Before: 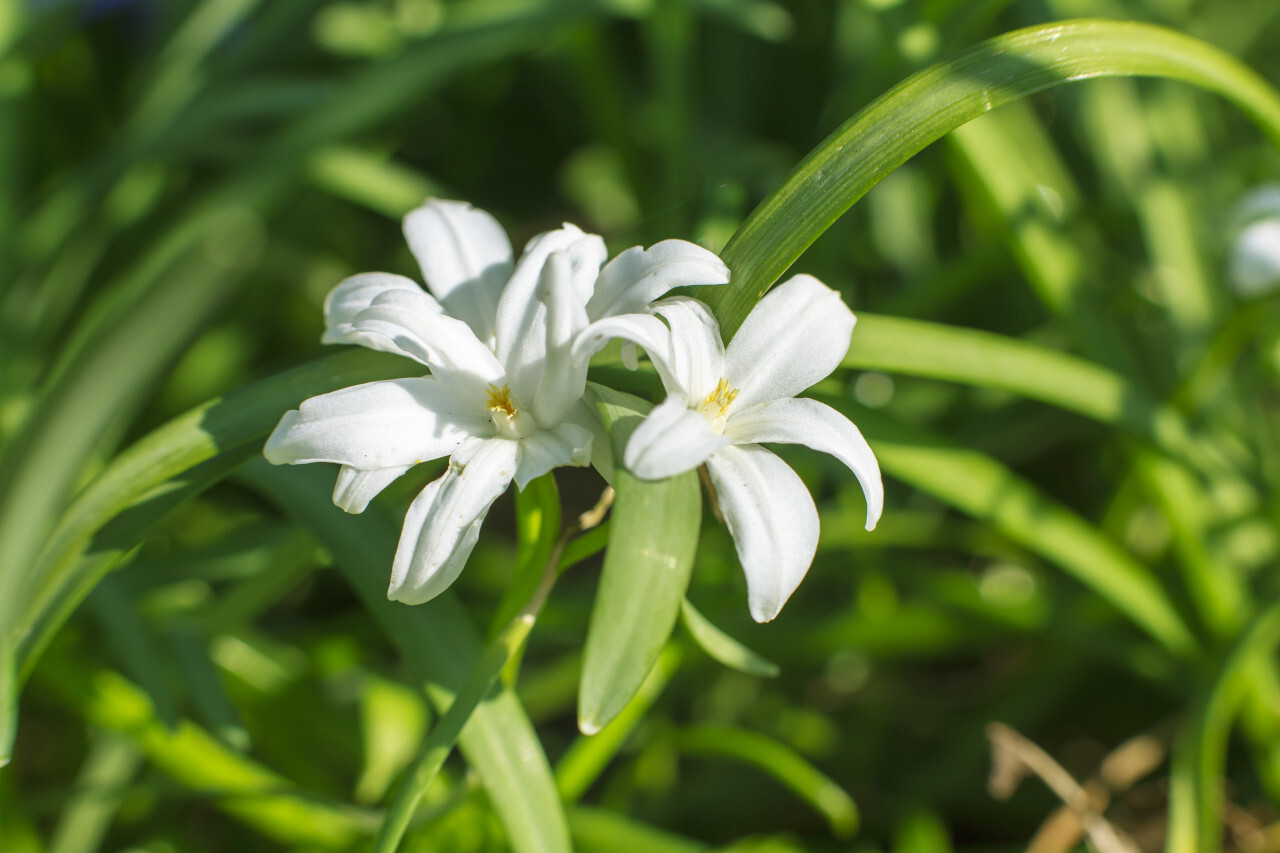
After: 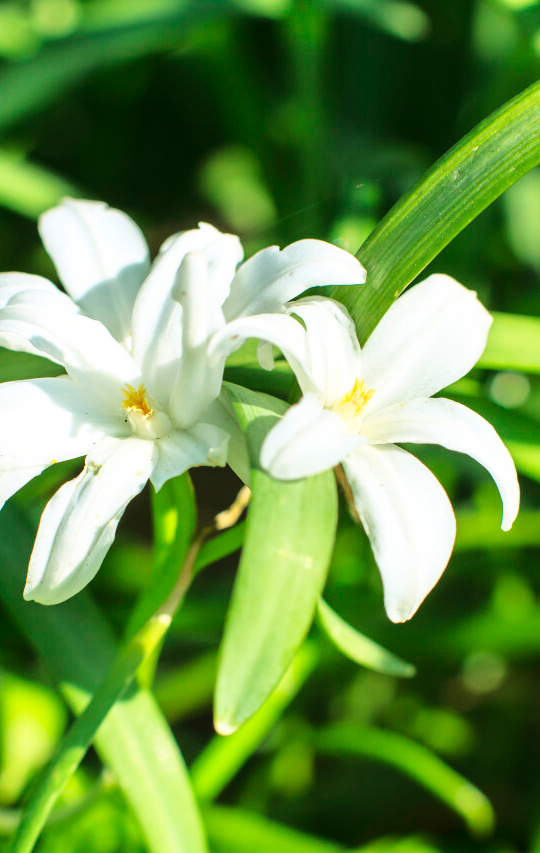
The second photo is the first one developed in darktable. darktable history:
crop: left 28.483%, right 29.307%
base curve: curves: ch0 [(0, 0) (0.036, 0.037) (0.121, 0.228) (0.46, 0.76) (0.859, 0.983) (1, 1)]
